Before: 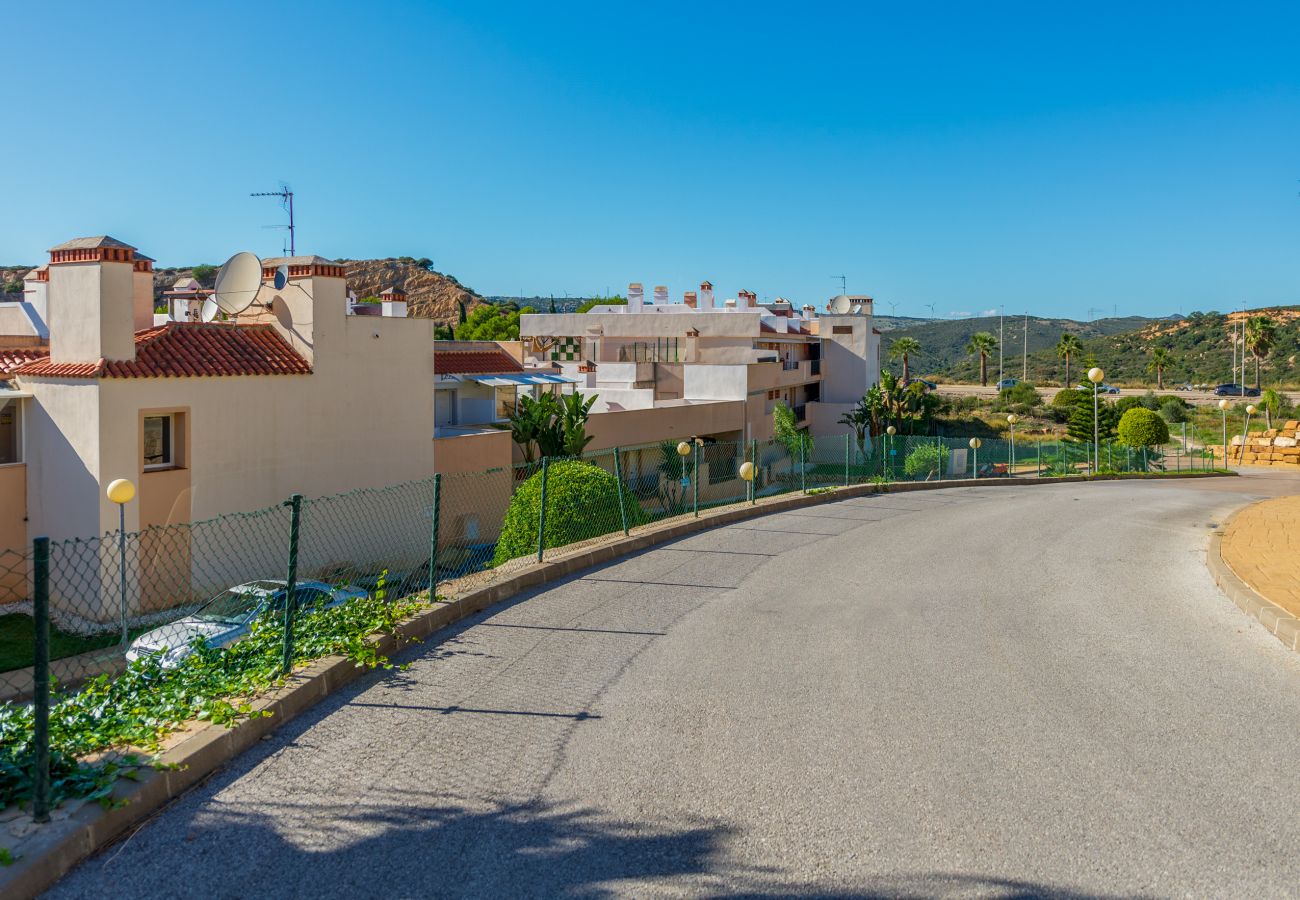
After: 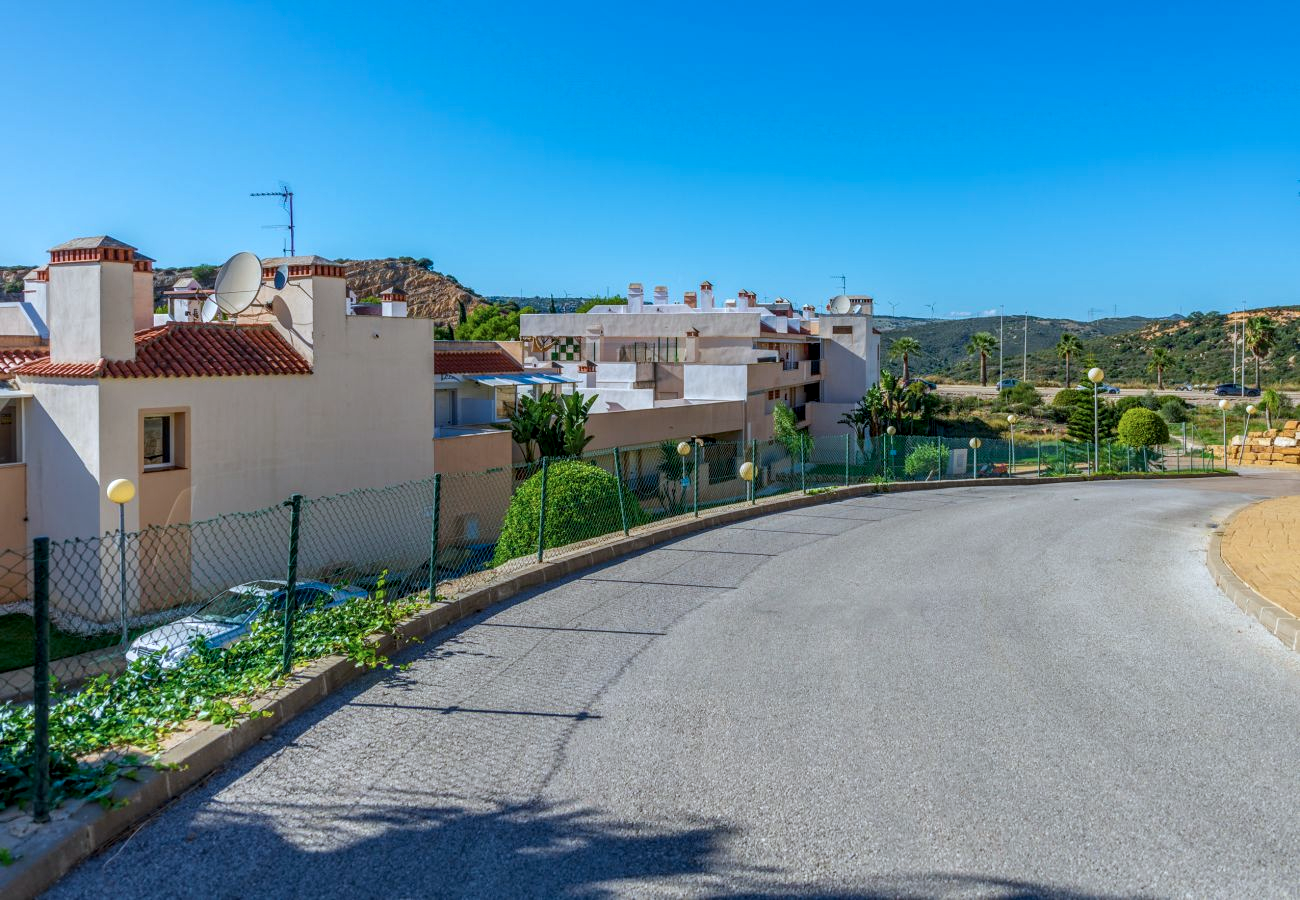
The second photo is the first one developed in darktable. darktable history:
color calibration: gray › normalize channels true, x 0.372, y 0.386, temperature 4286.32 K, gamut compression 0.014
local contrast: on, module defaults
